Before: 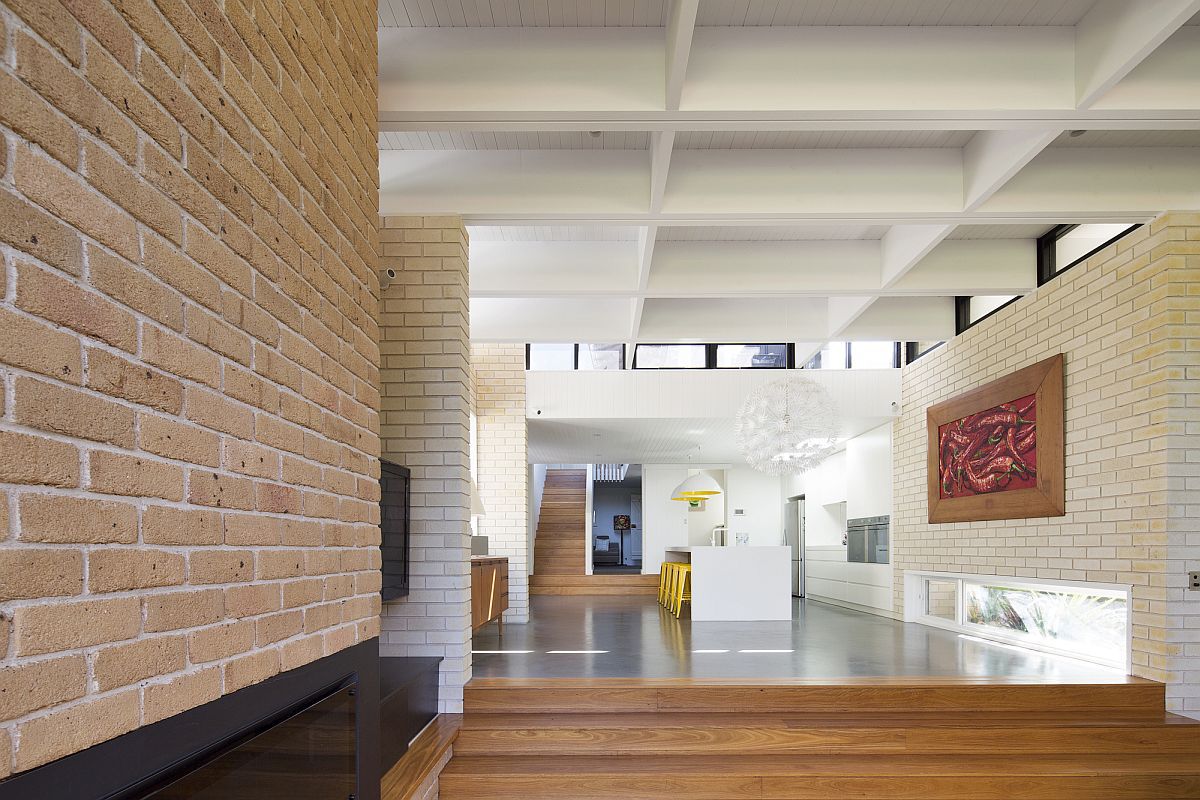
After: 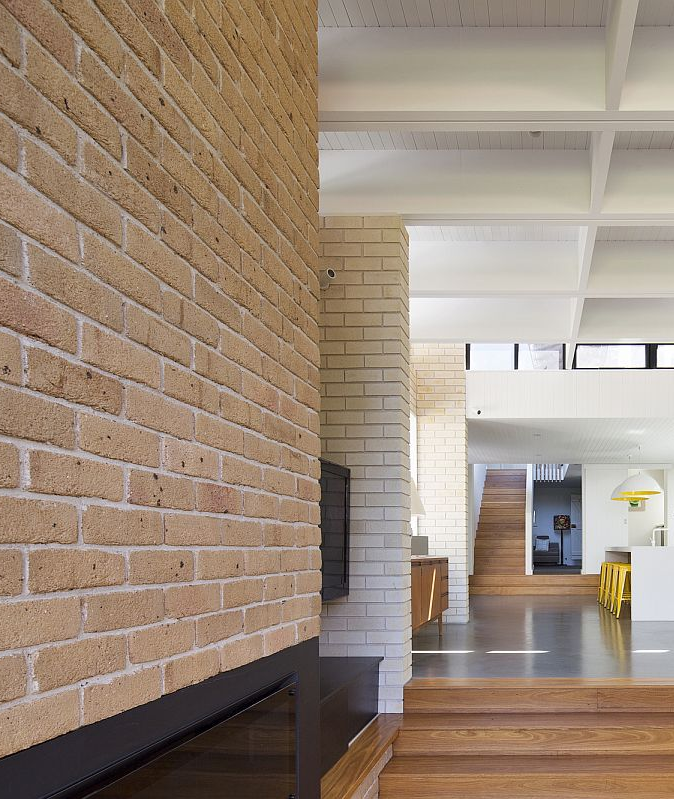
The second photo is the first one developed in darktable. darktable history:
crop: left 5.057%, right 38.756%
